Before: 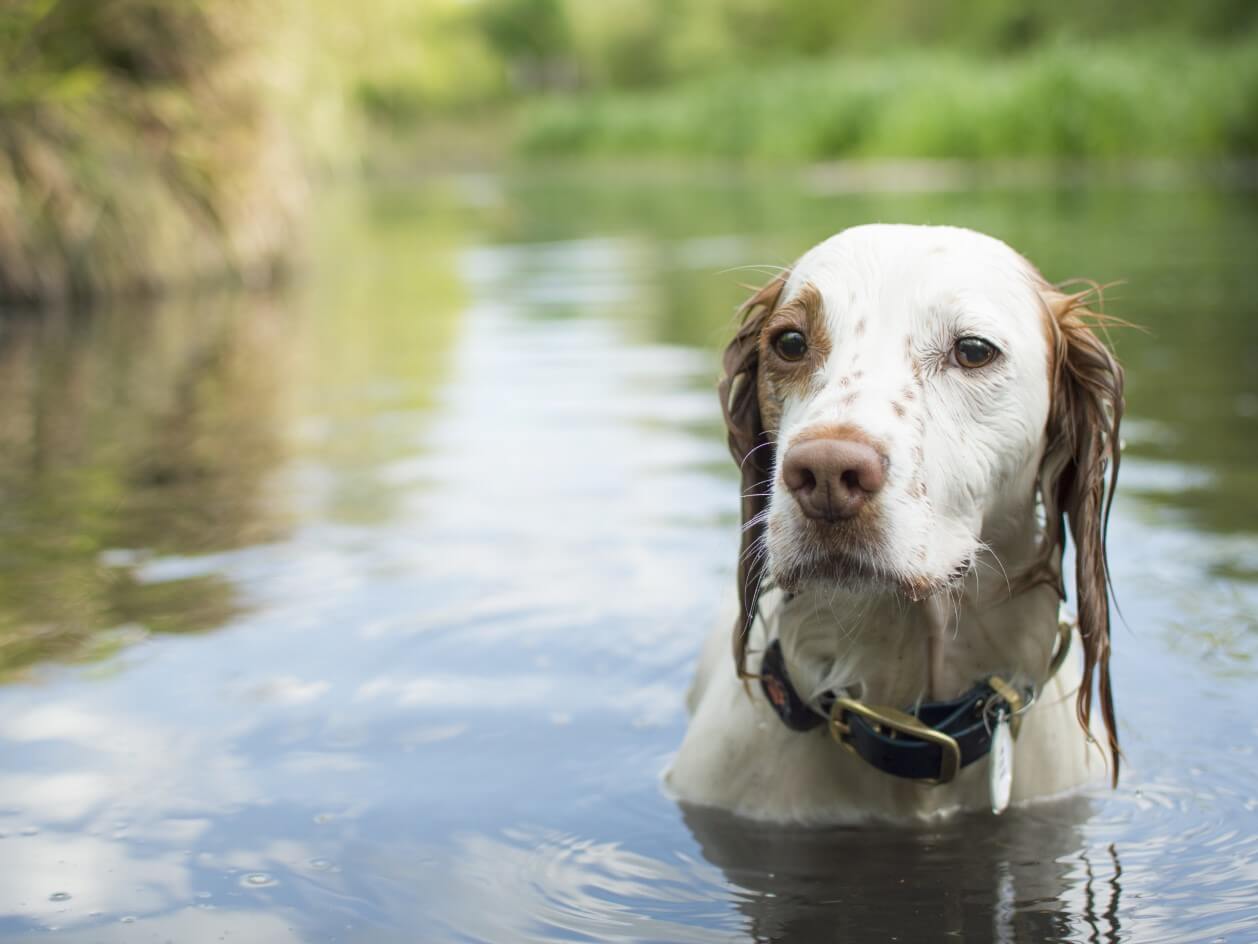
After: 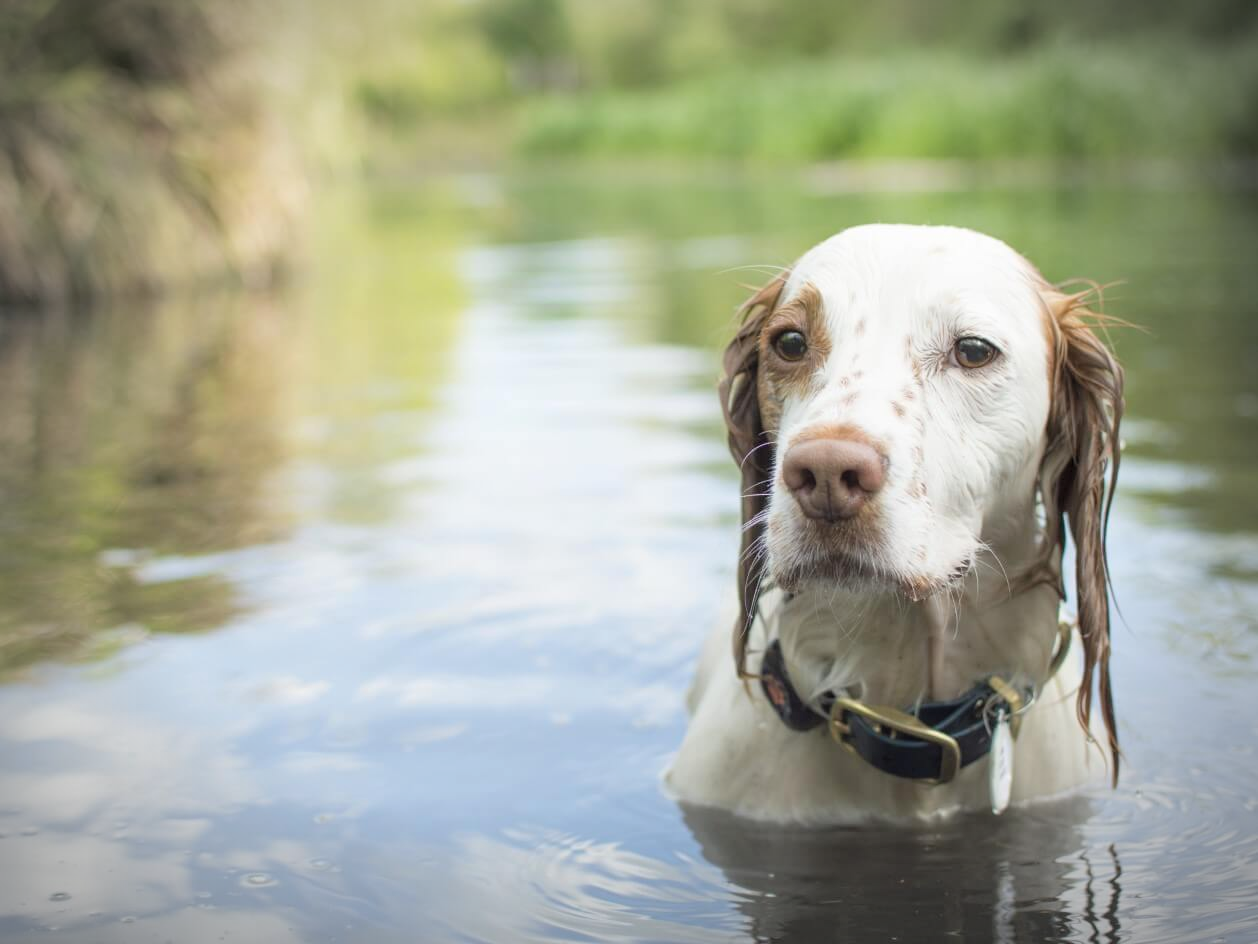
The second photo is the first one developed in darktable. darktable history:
vignetting: automatic ratio true
contrast brightness saturation: brightness 0.122
